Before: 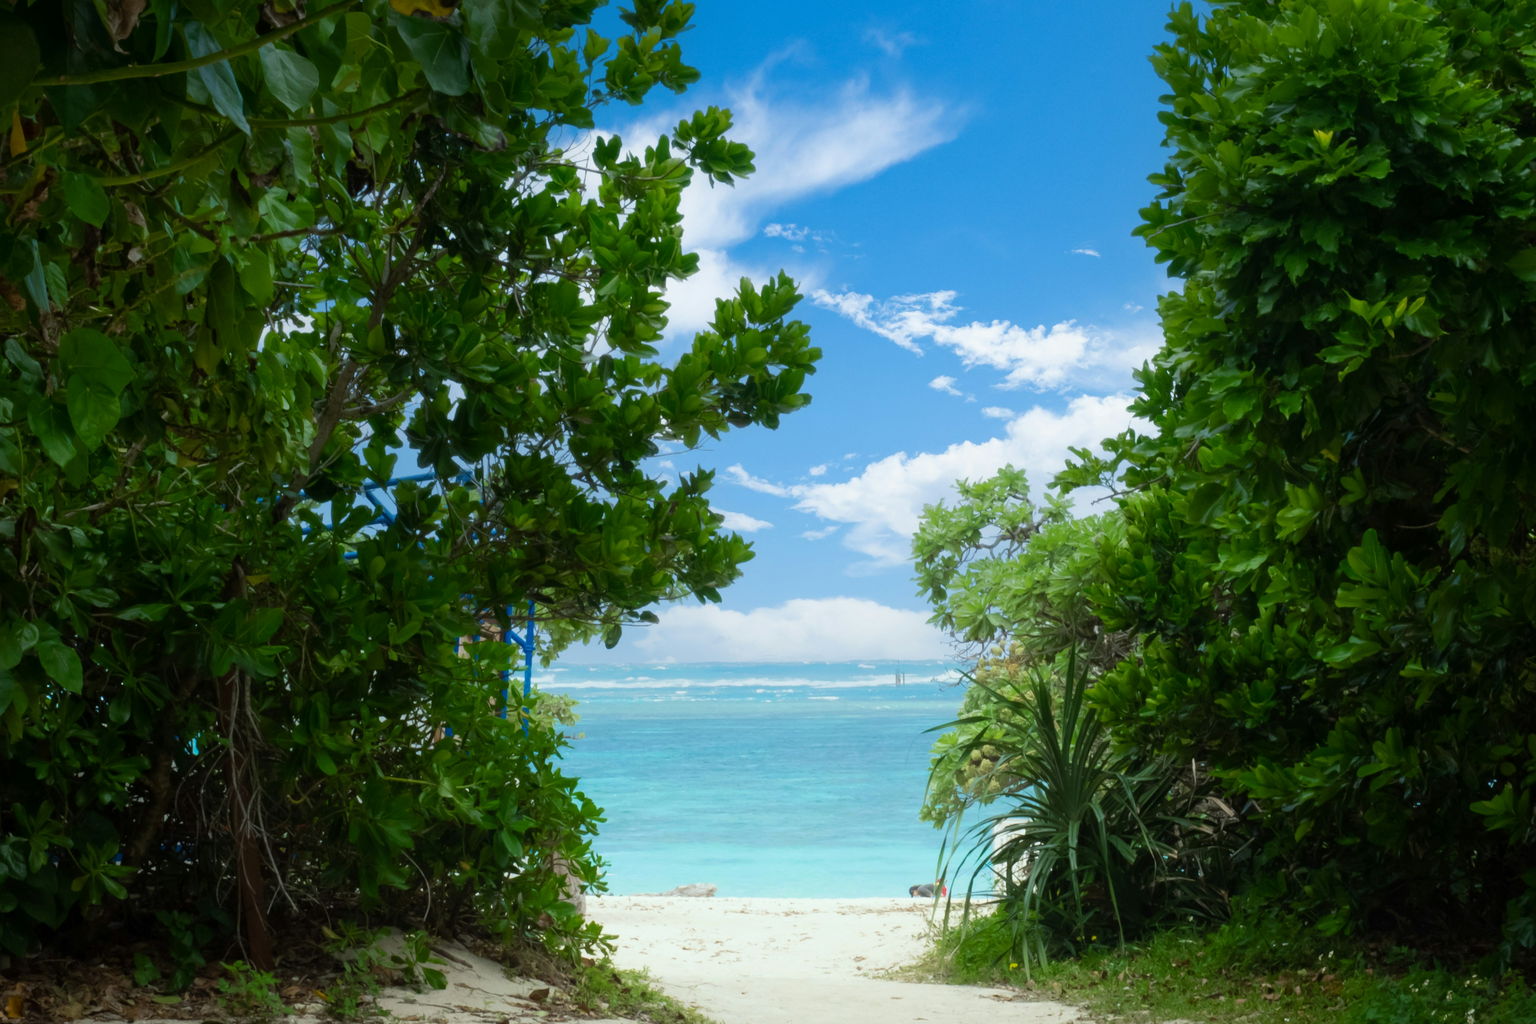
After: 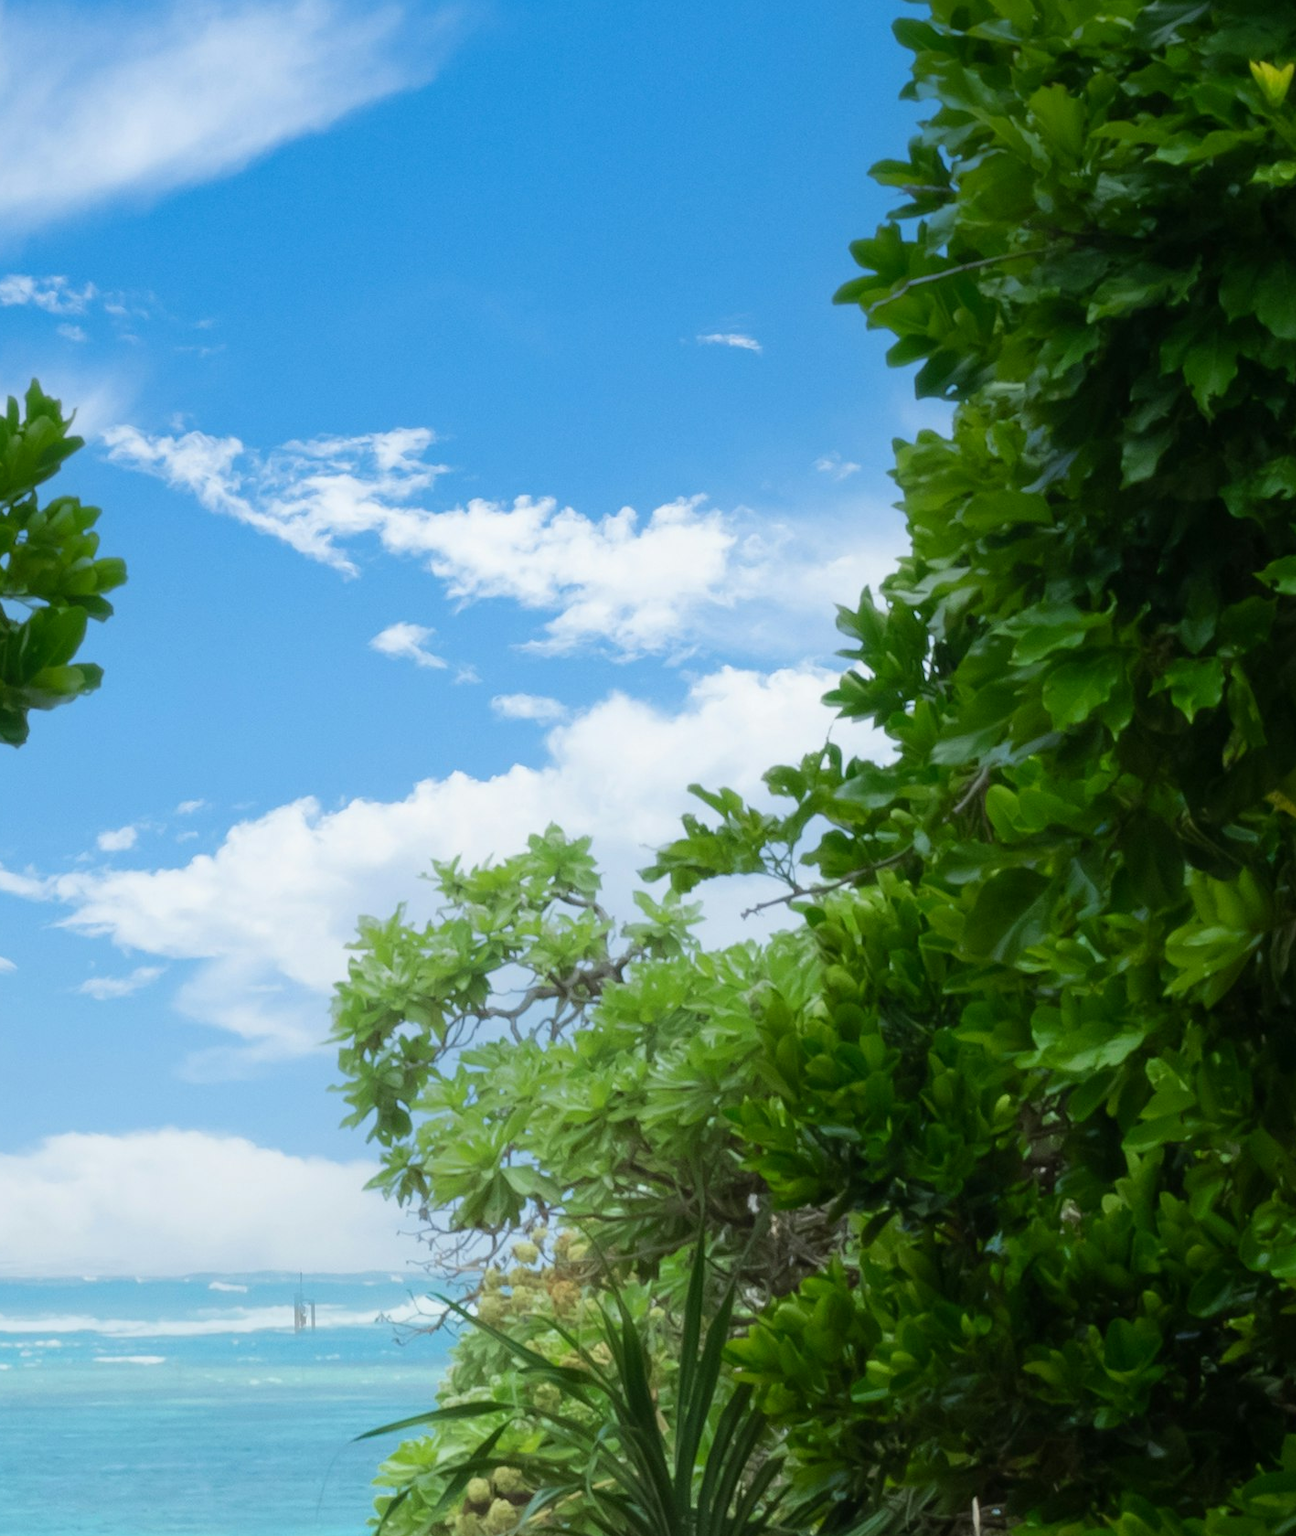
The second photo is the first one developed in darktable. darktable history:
crop and rotate: left 49.936%, top 10.094%, right 13.136%, bottom 24.256%
white balance: red 1, blue 1
